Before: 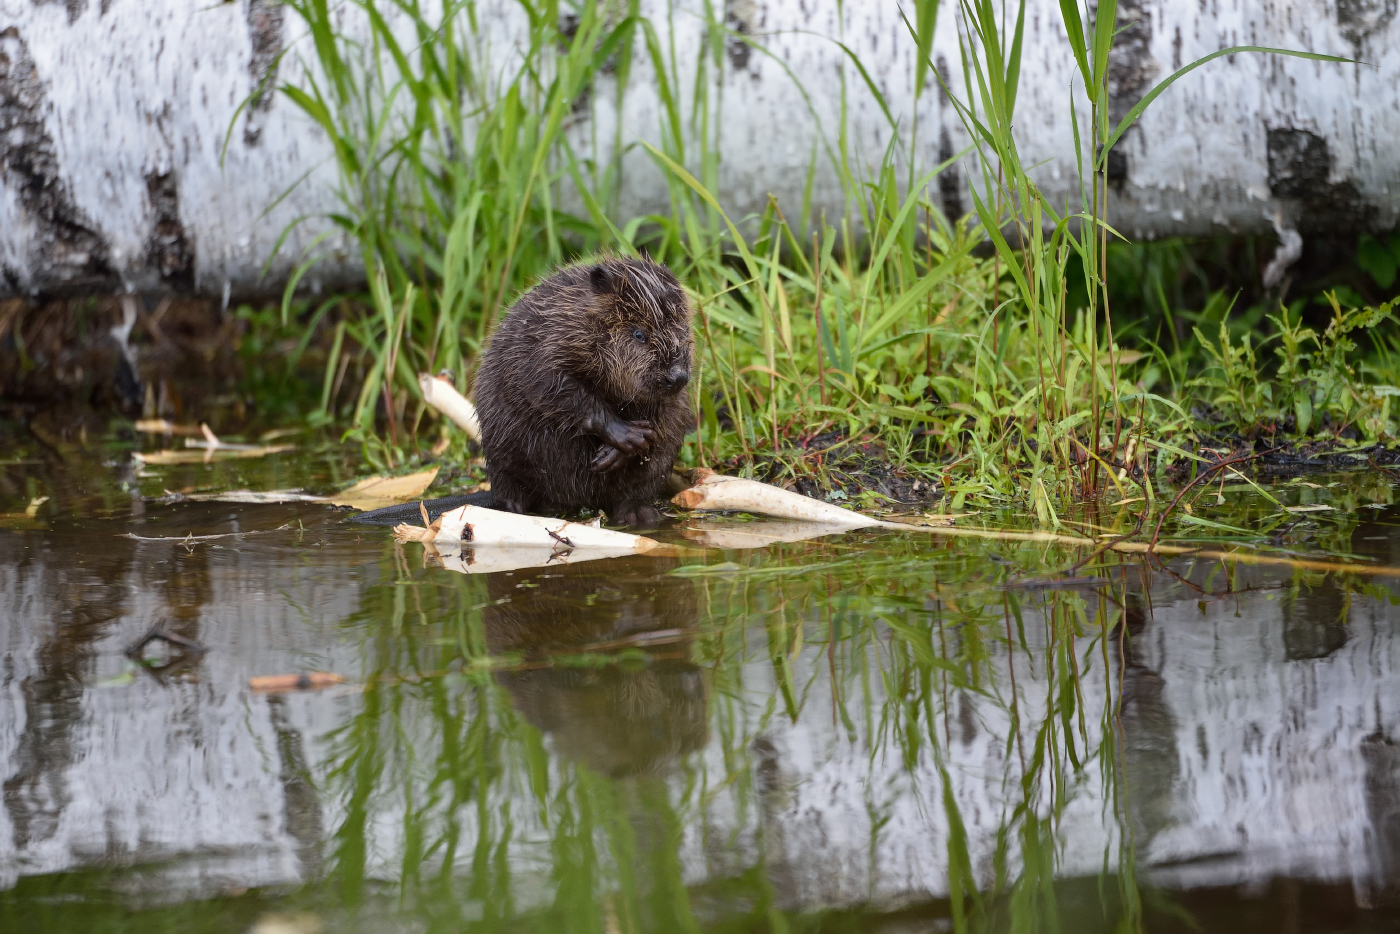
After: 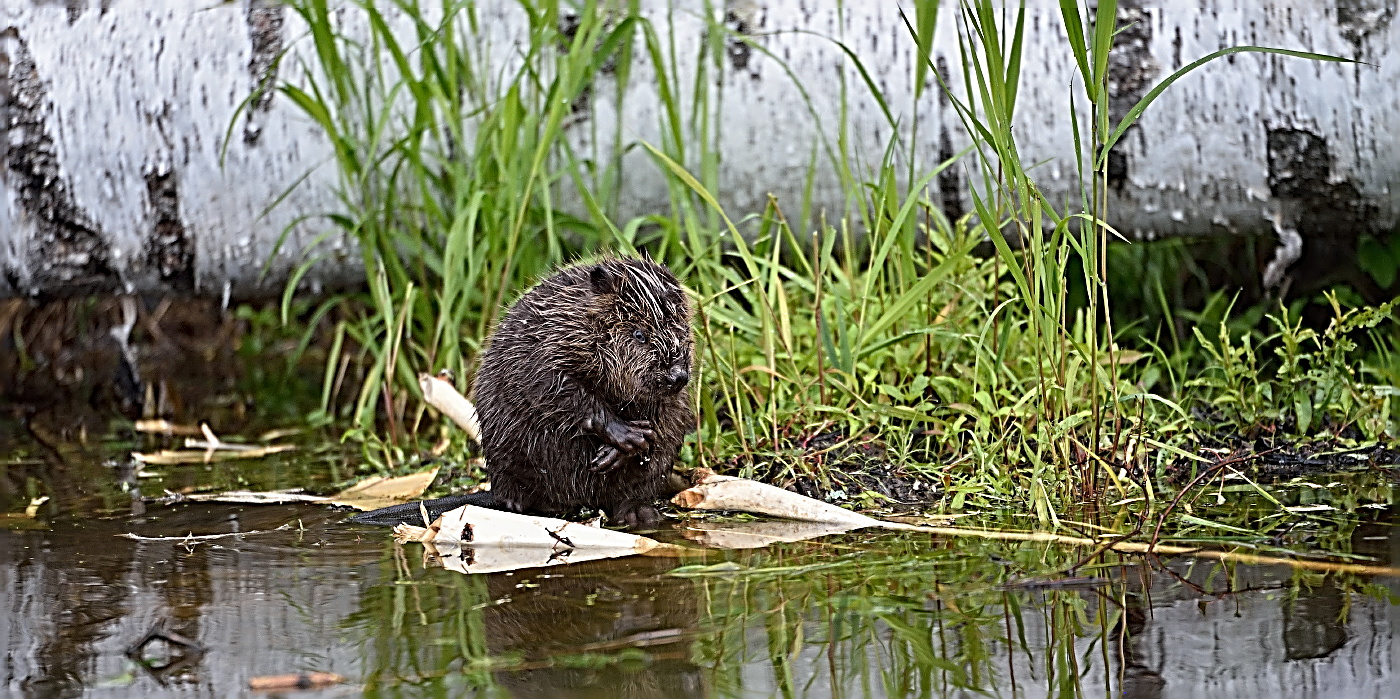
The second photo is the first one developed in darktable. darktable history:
crop: bottom 24.967%
sharpen: radius 3.158, amount 1.731
